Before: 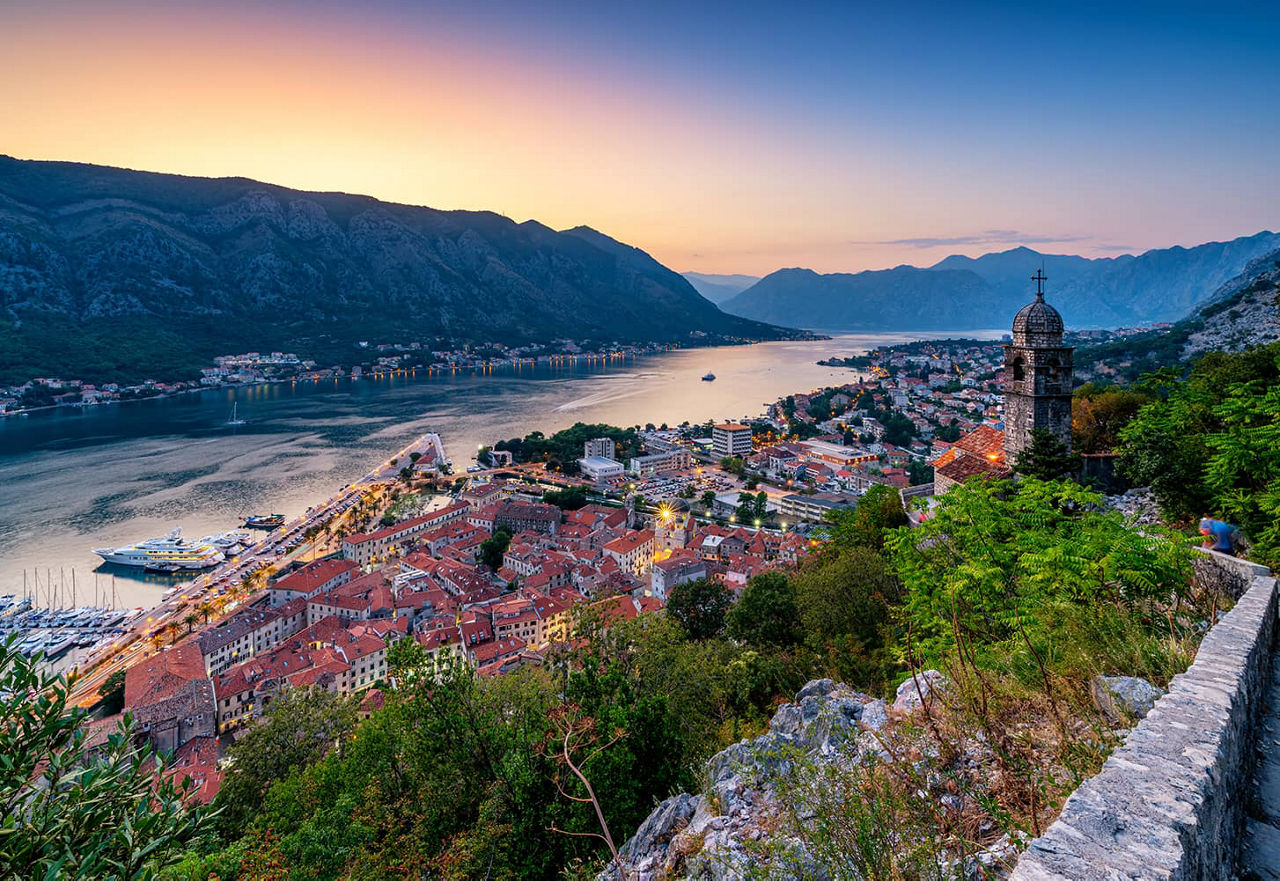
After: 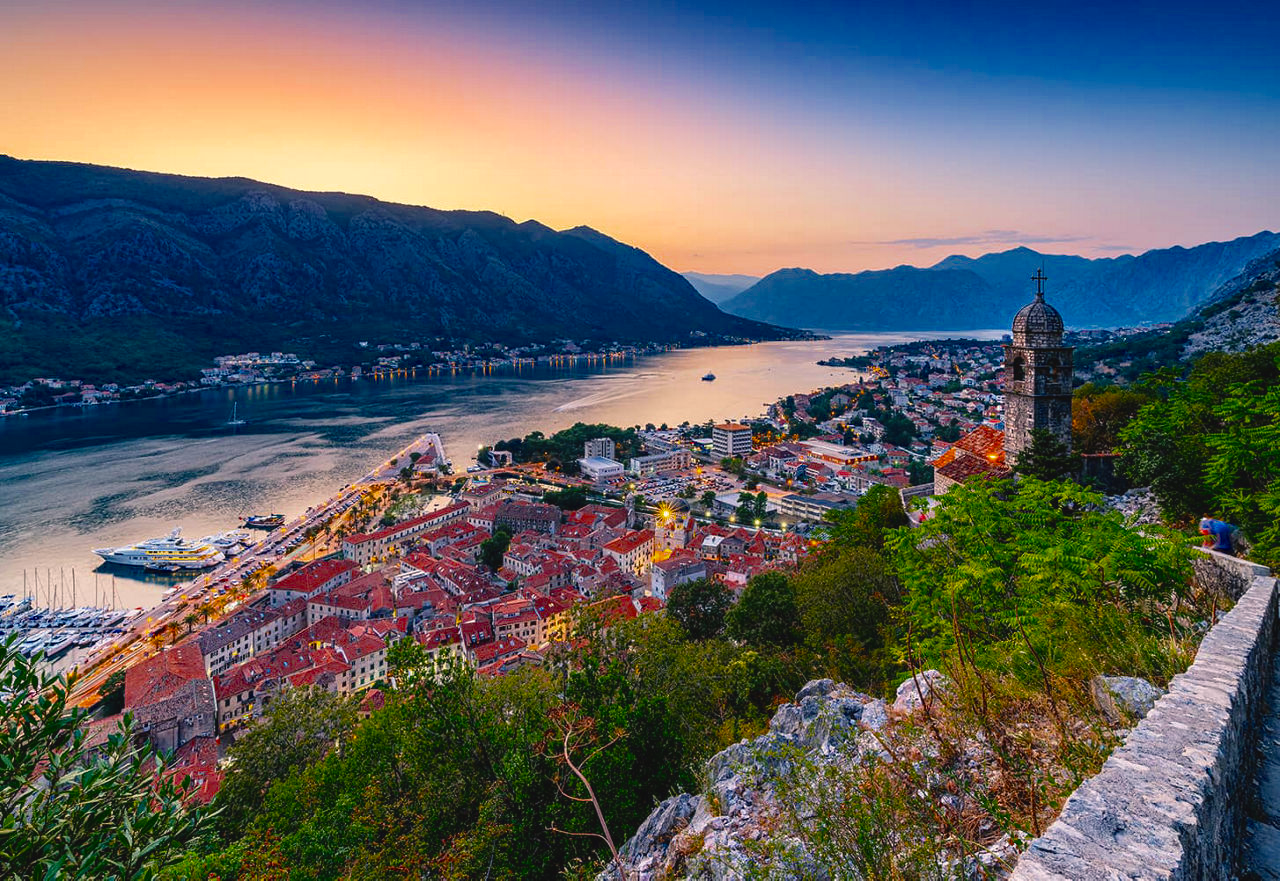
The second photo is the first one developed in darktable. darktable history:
color balance rgb: highlights gain › chroma 1.734%, highlights gain › hue 55.18°, global offset › luminance 0.467%, perceptual saturation grading › global saturation 19.779%, saturation formula JzAzBz (2021)
